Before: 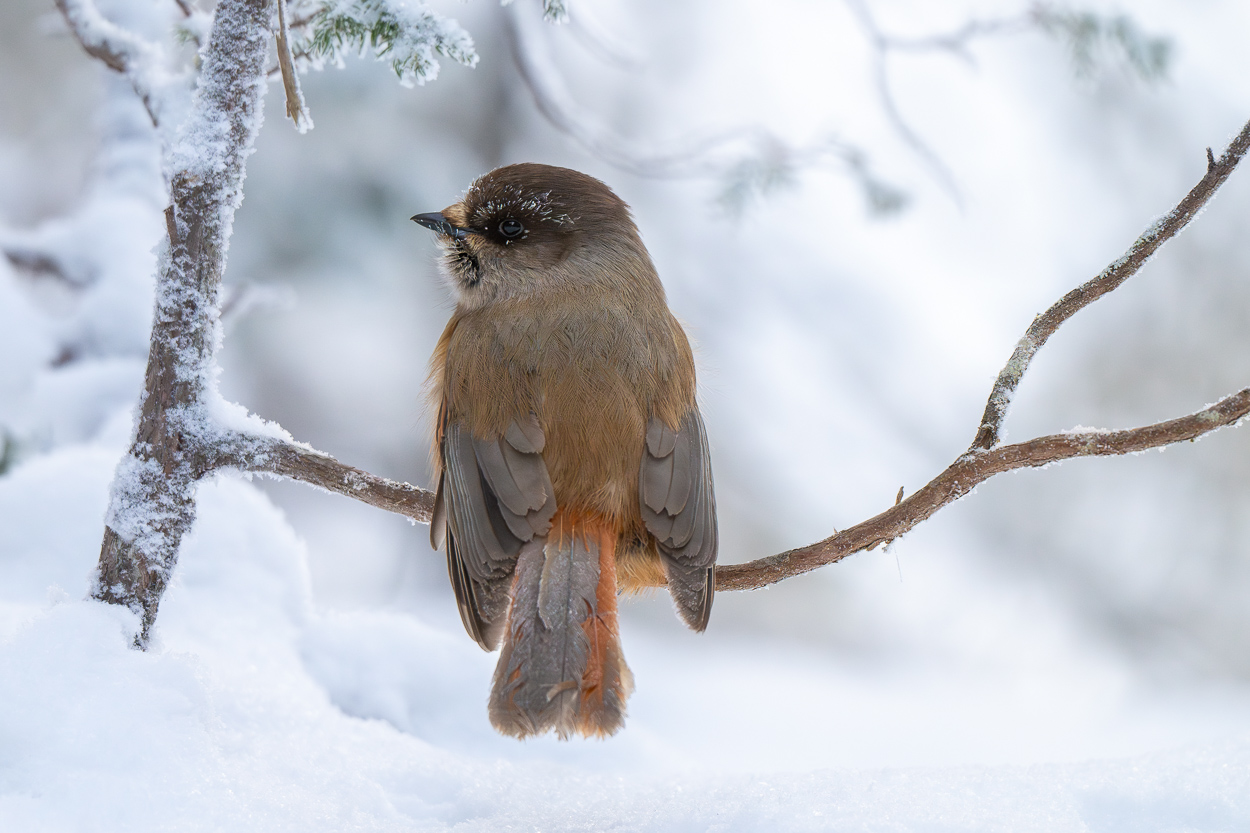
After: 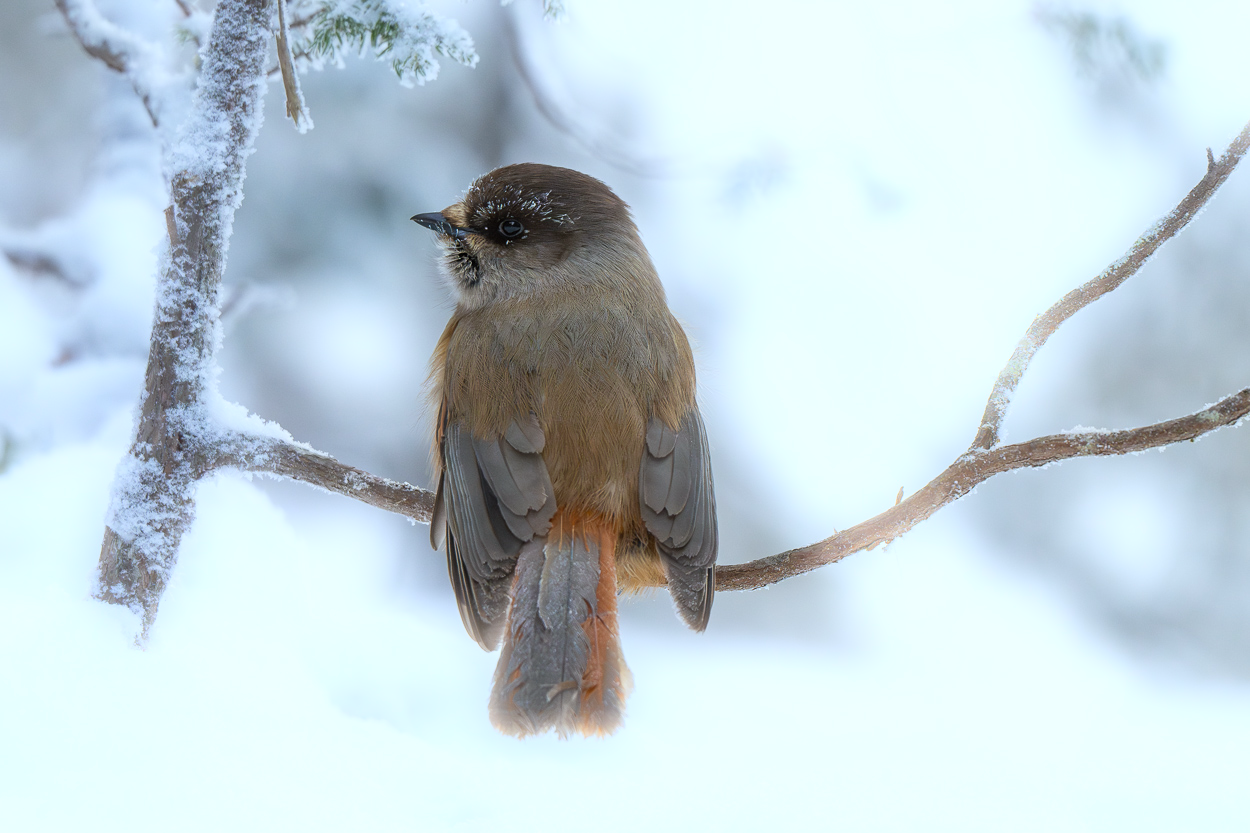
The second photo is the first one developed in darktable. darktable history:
white balance: red 0.925, blue 1.046
bloom: size 5%, threshold 95%, strength 15%
